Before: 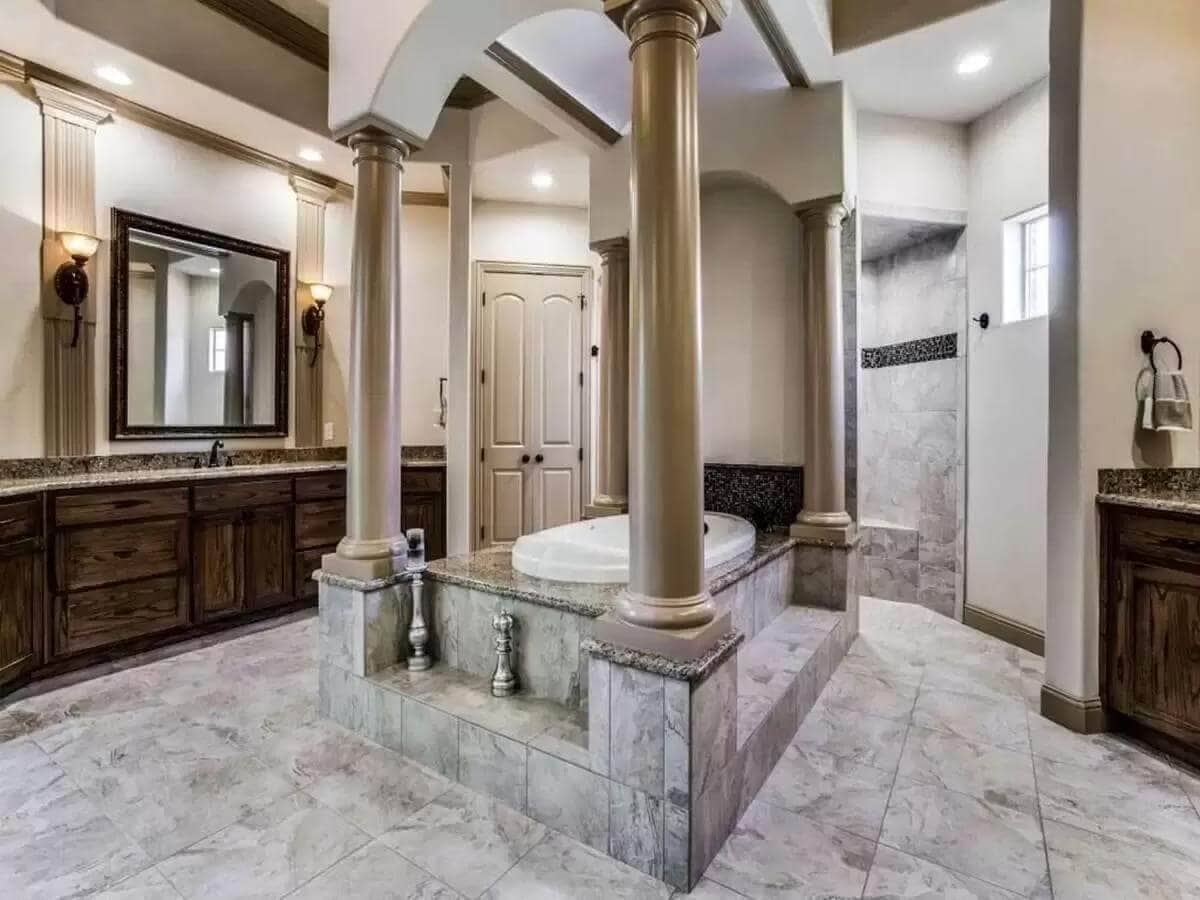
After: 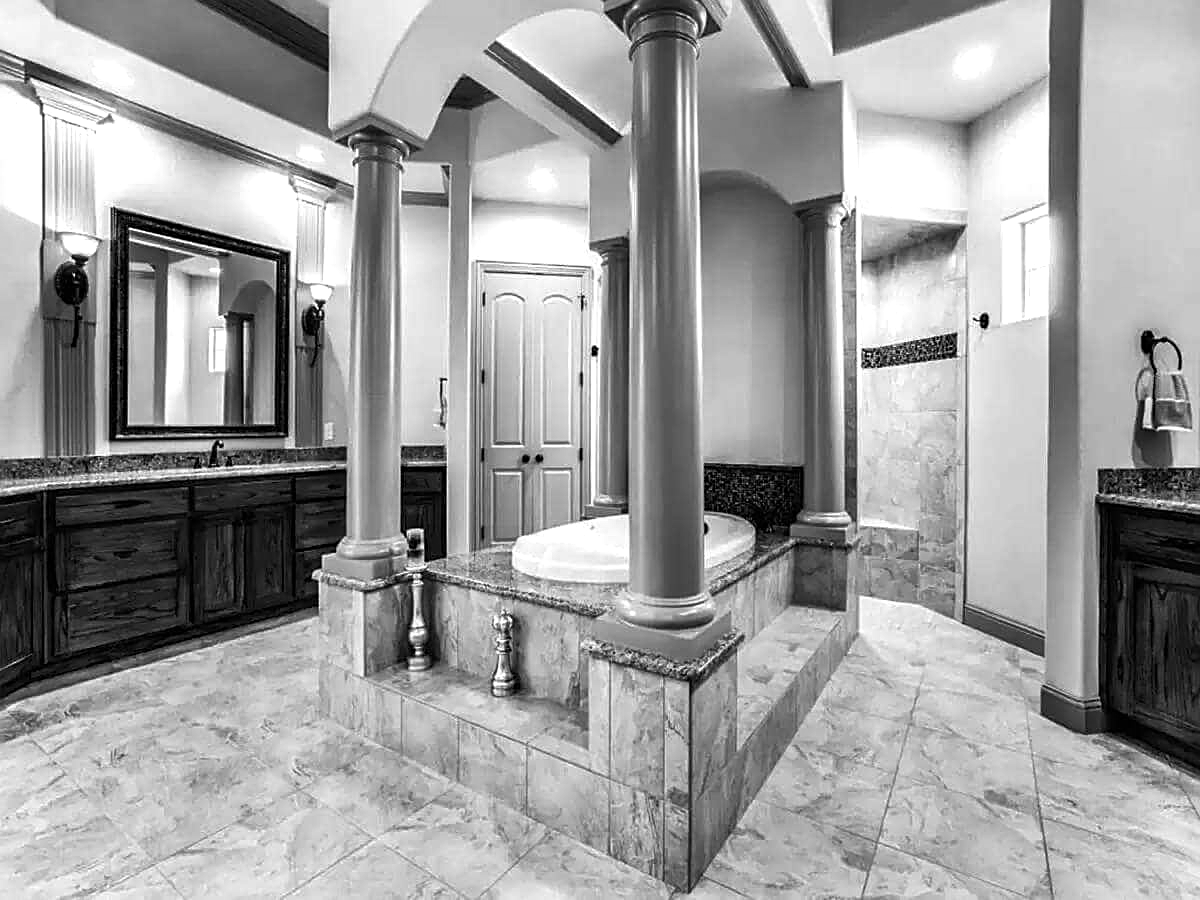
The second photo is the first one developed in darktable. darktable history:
color balance rgb: perceptual saturation grading › mid-tones 6.33%, perceptual saturation grading › shadows 72.44%, perceptual brilliance grading › highlights 11.59%, contrast 5.05%
monochrome: size 1
sharpen: on, module defaults
